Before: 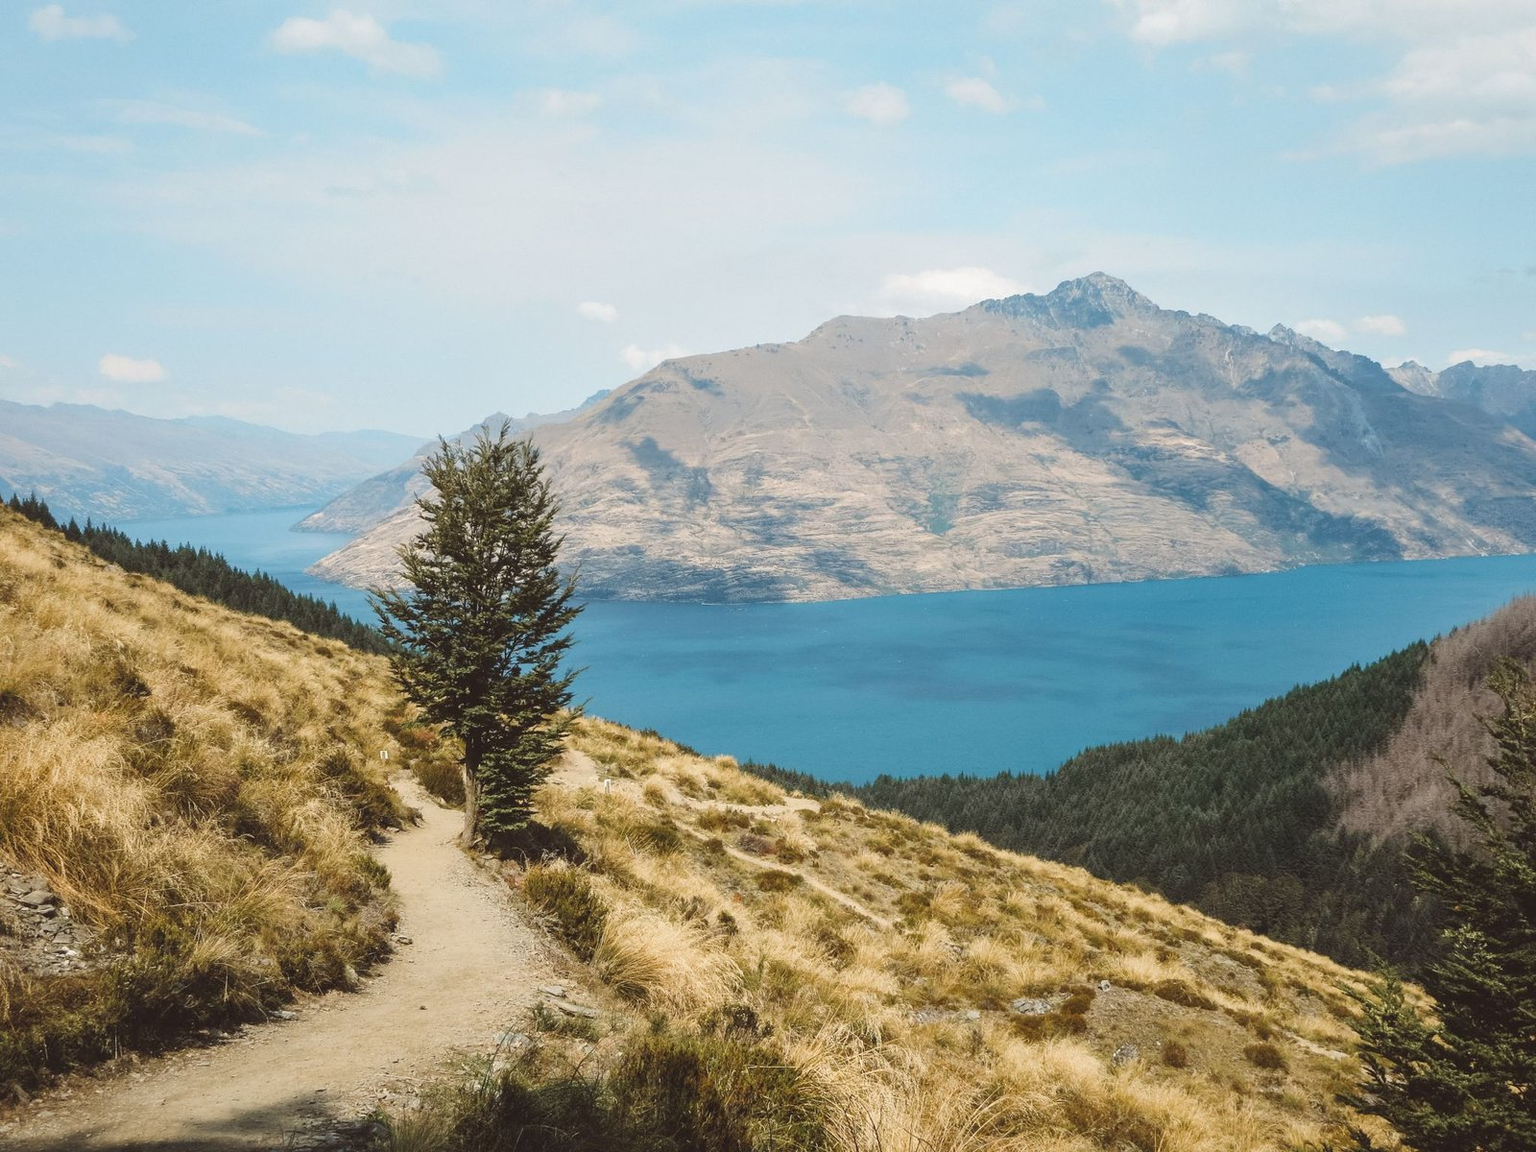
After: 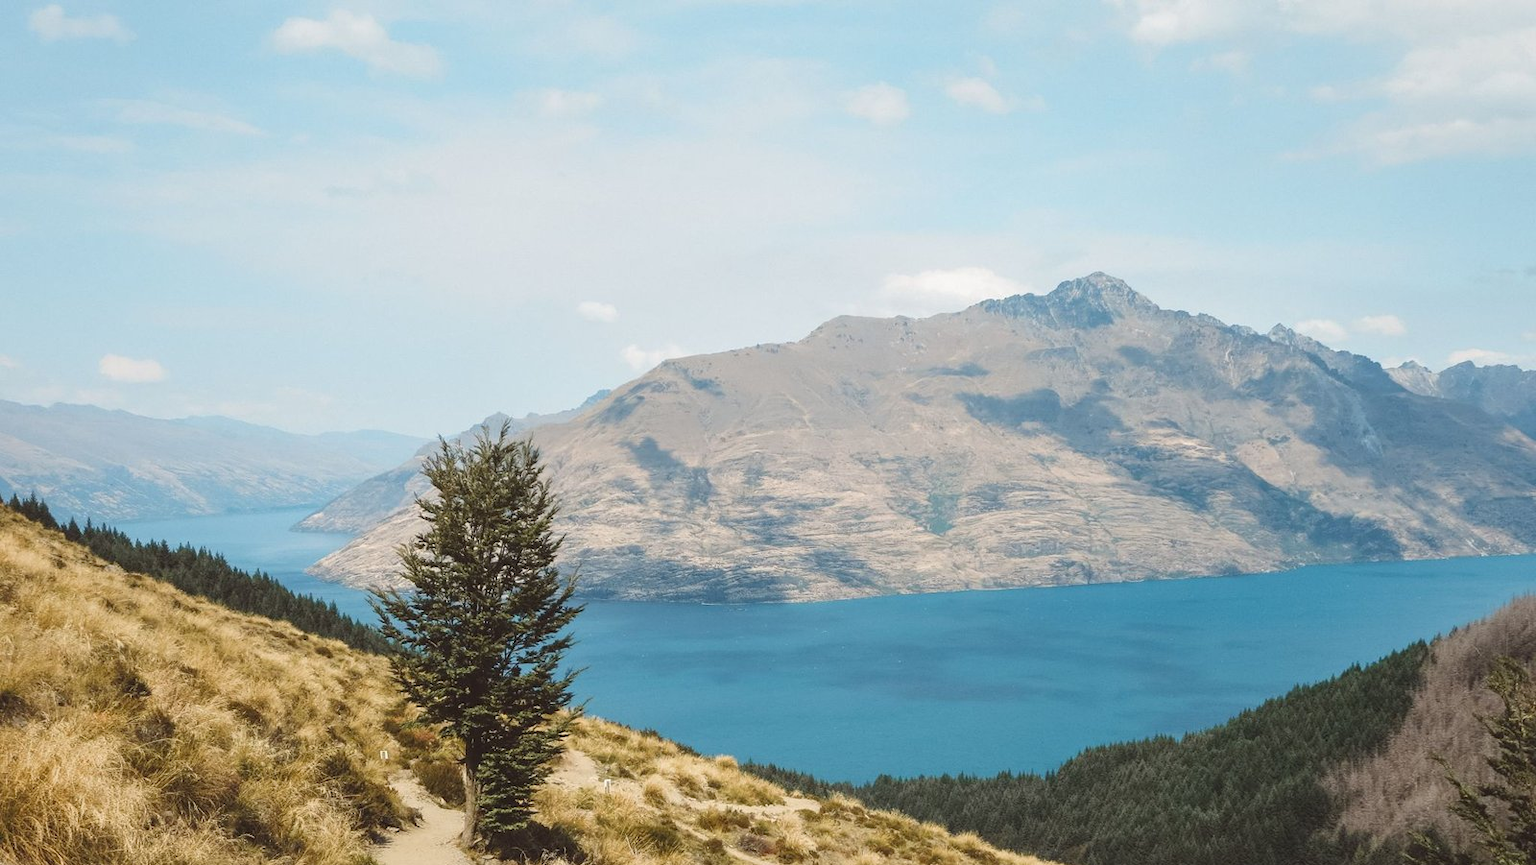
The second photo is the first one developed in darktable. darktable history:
crop: bottom 24.832%
